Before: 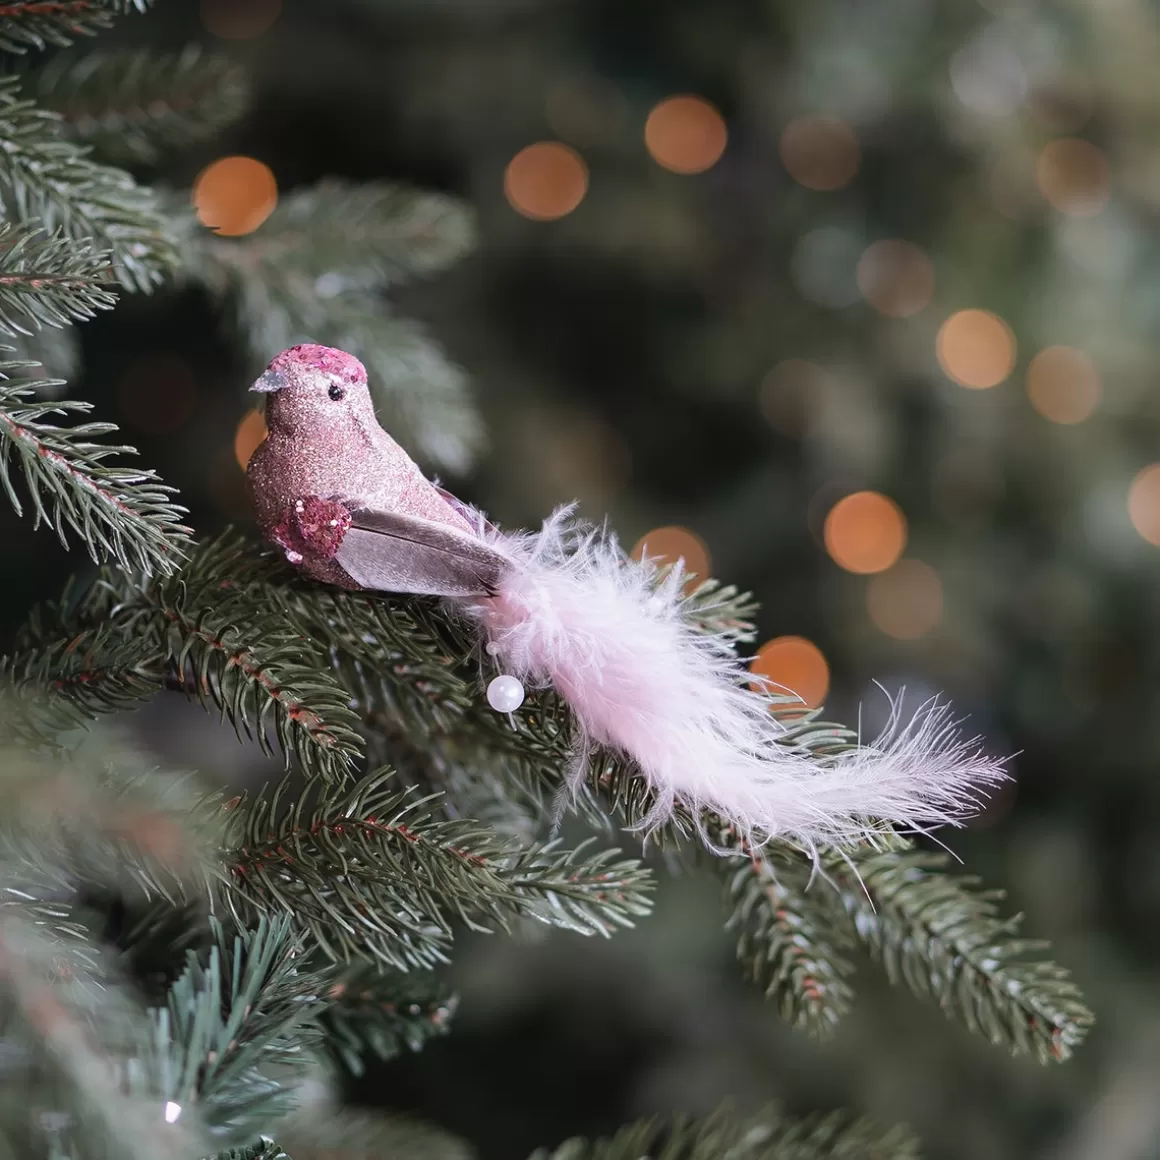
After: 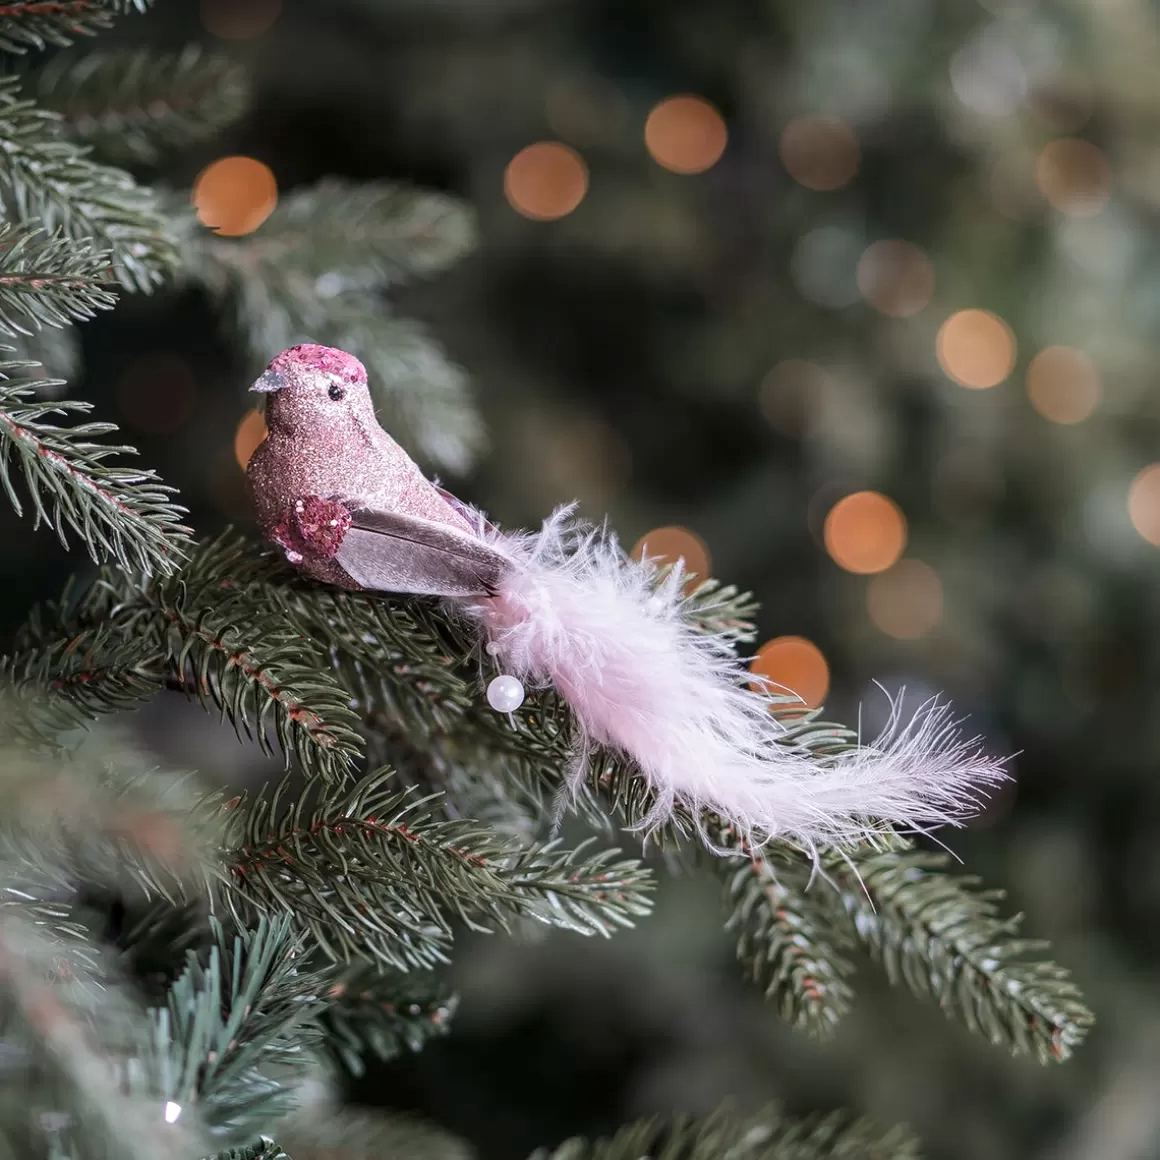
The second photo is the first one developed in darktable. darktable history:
local contrast: on, module defaults
sharpen: radius 2.883, amount 0.868, threshold 47.523
